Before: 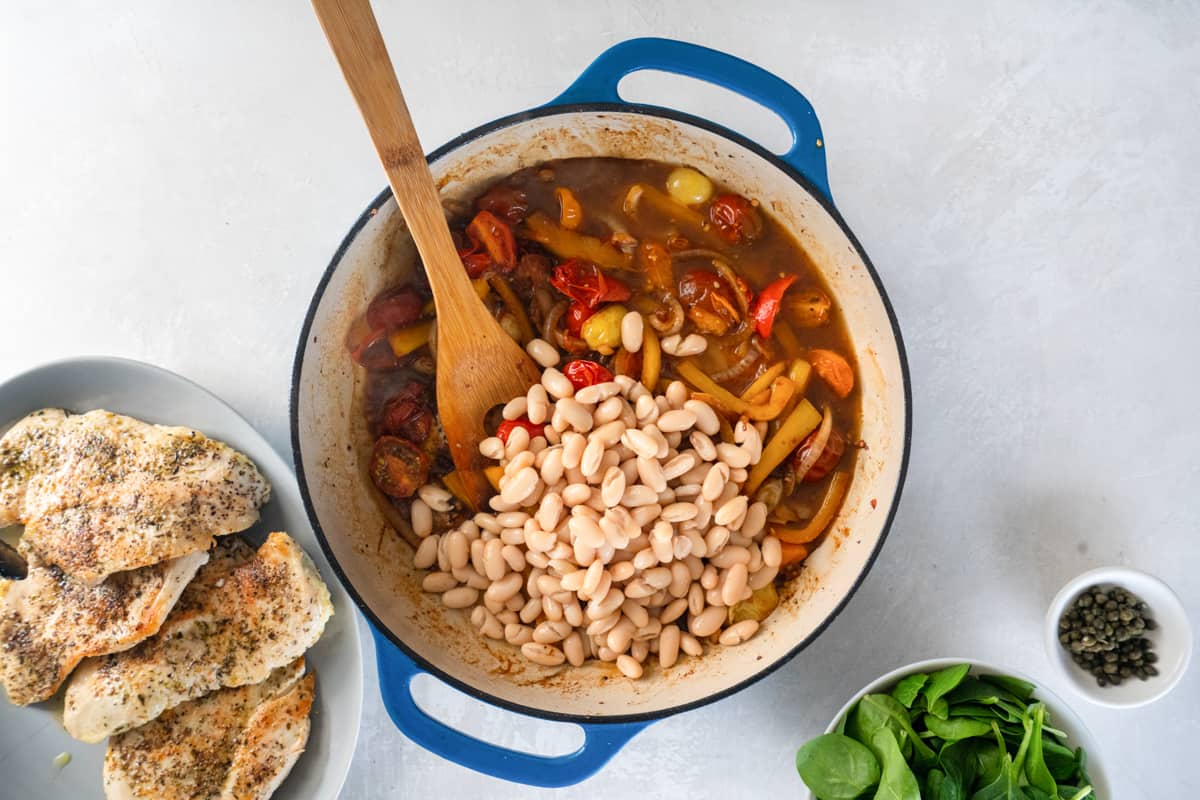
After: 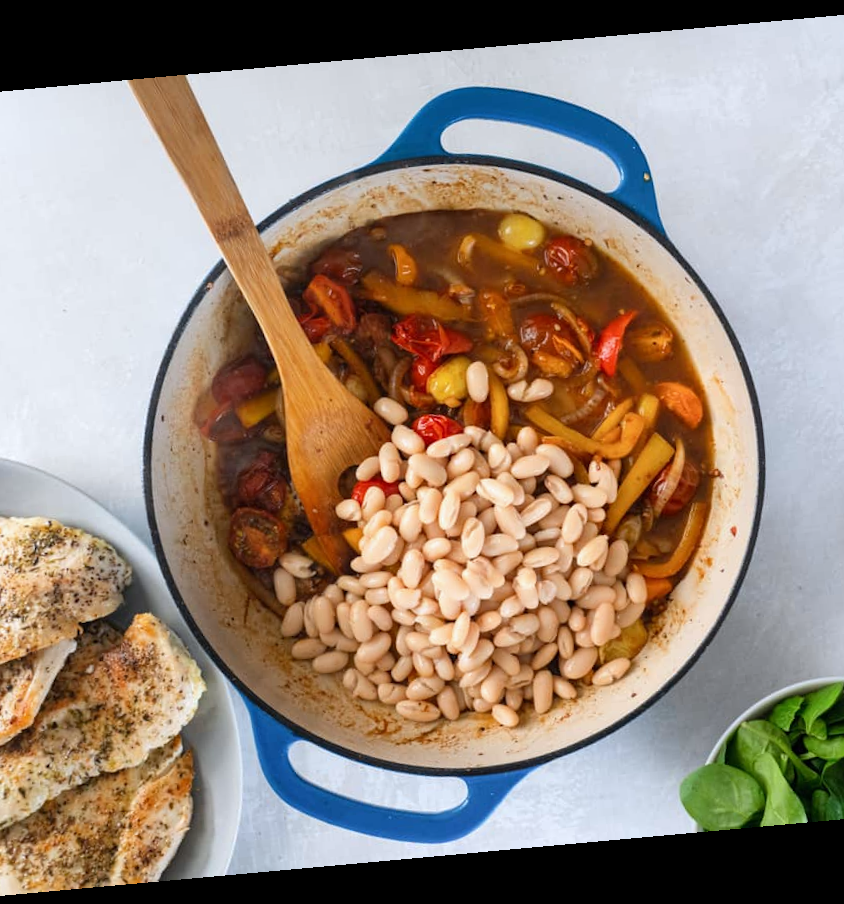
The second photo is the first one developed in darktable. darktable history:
crop and rotate: left 14.436%, right 18.898%
rotate and perspective: rotation -5.2°, automatic cropping off
white balance: red 0.98, blue 1.034
